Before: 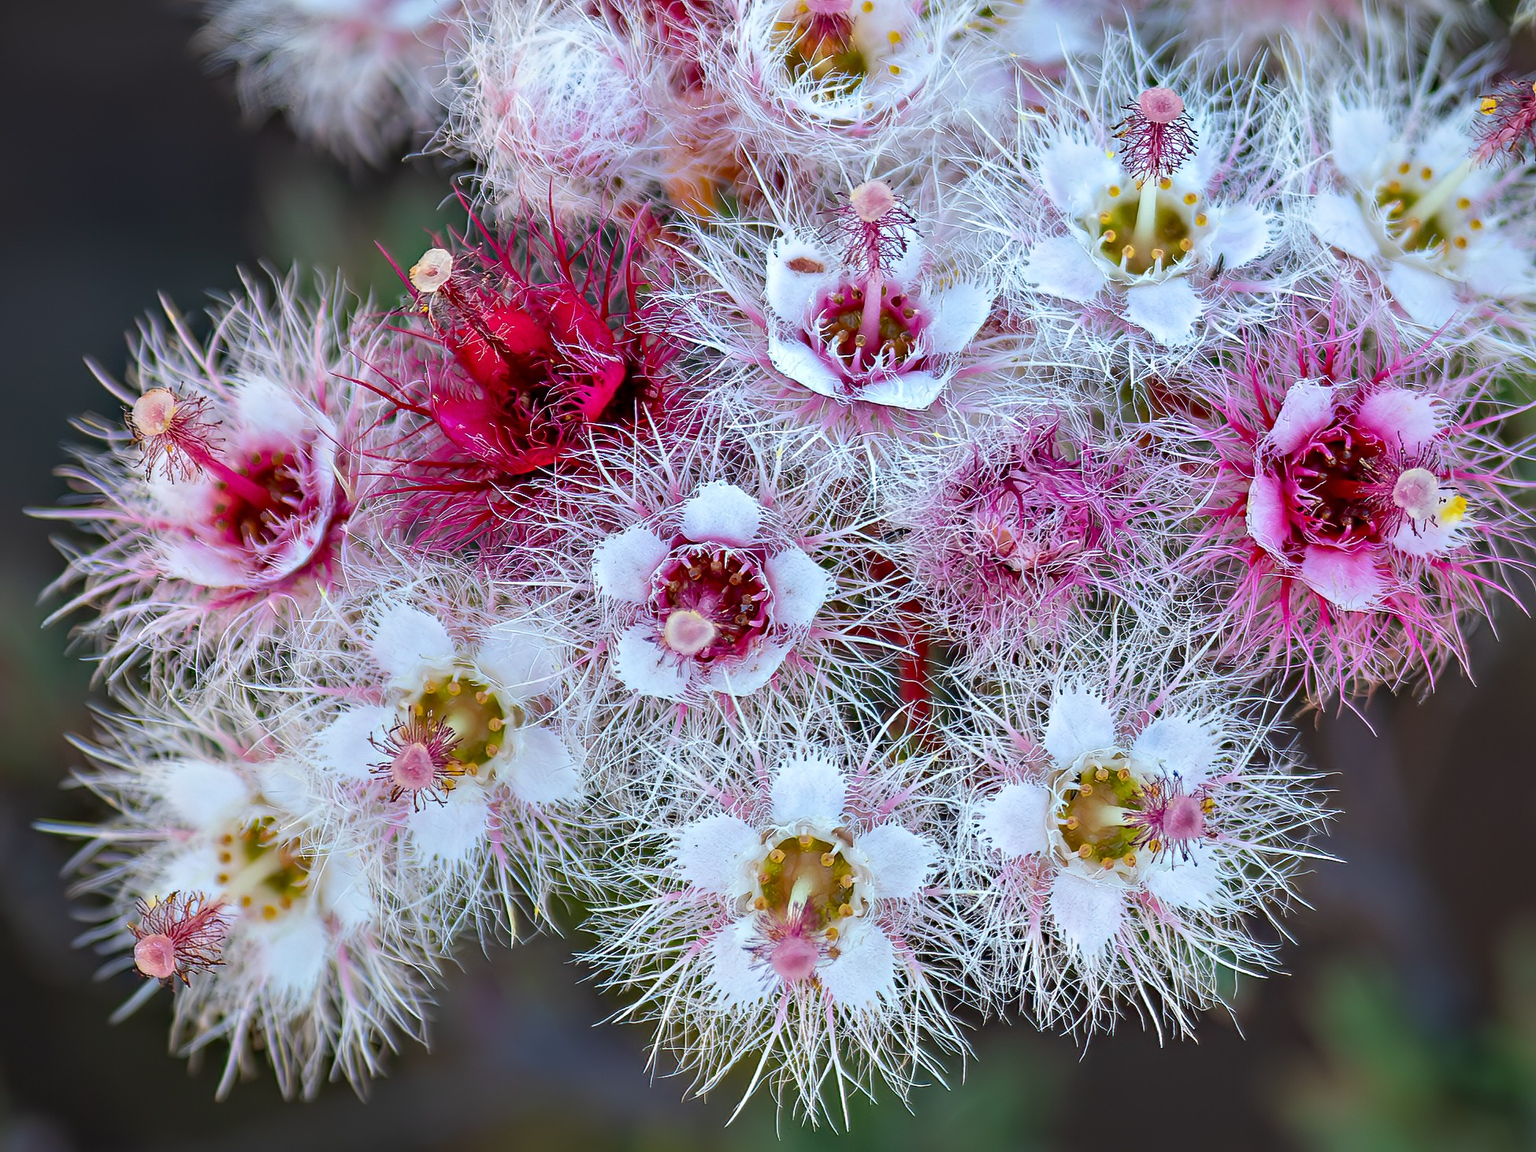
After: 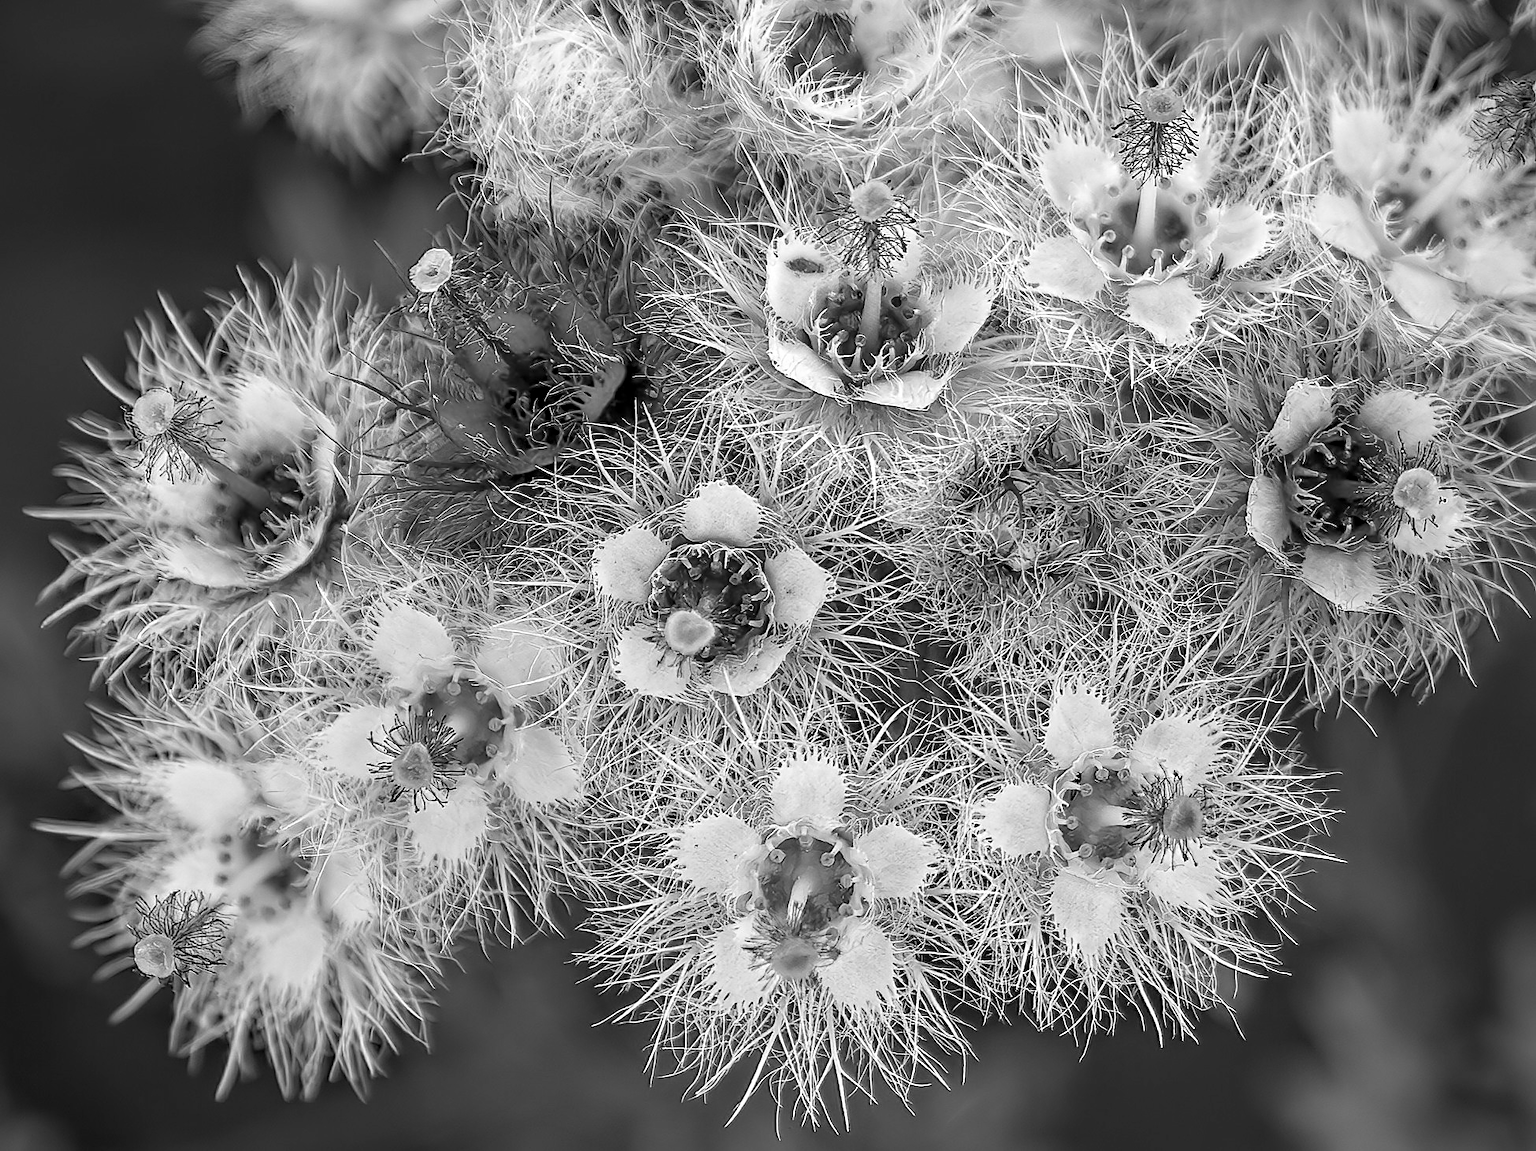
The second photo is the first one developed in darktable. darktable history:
rotate and perspective: automatic cropping off
local contrast: on, module defaults
sharpen: on, module defaults
contrast brightness saturation: saturation -1
